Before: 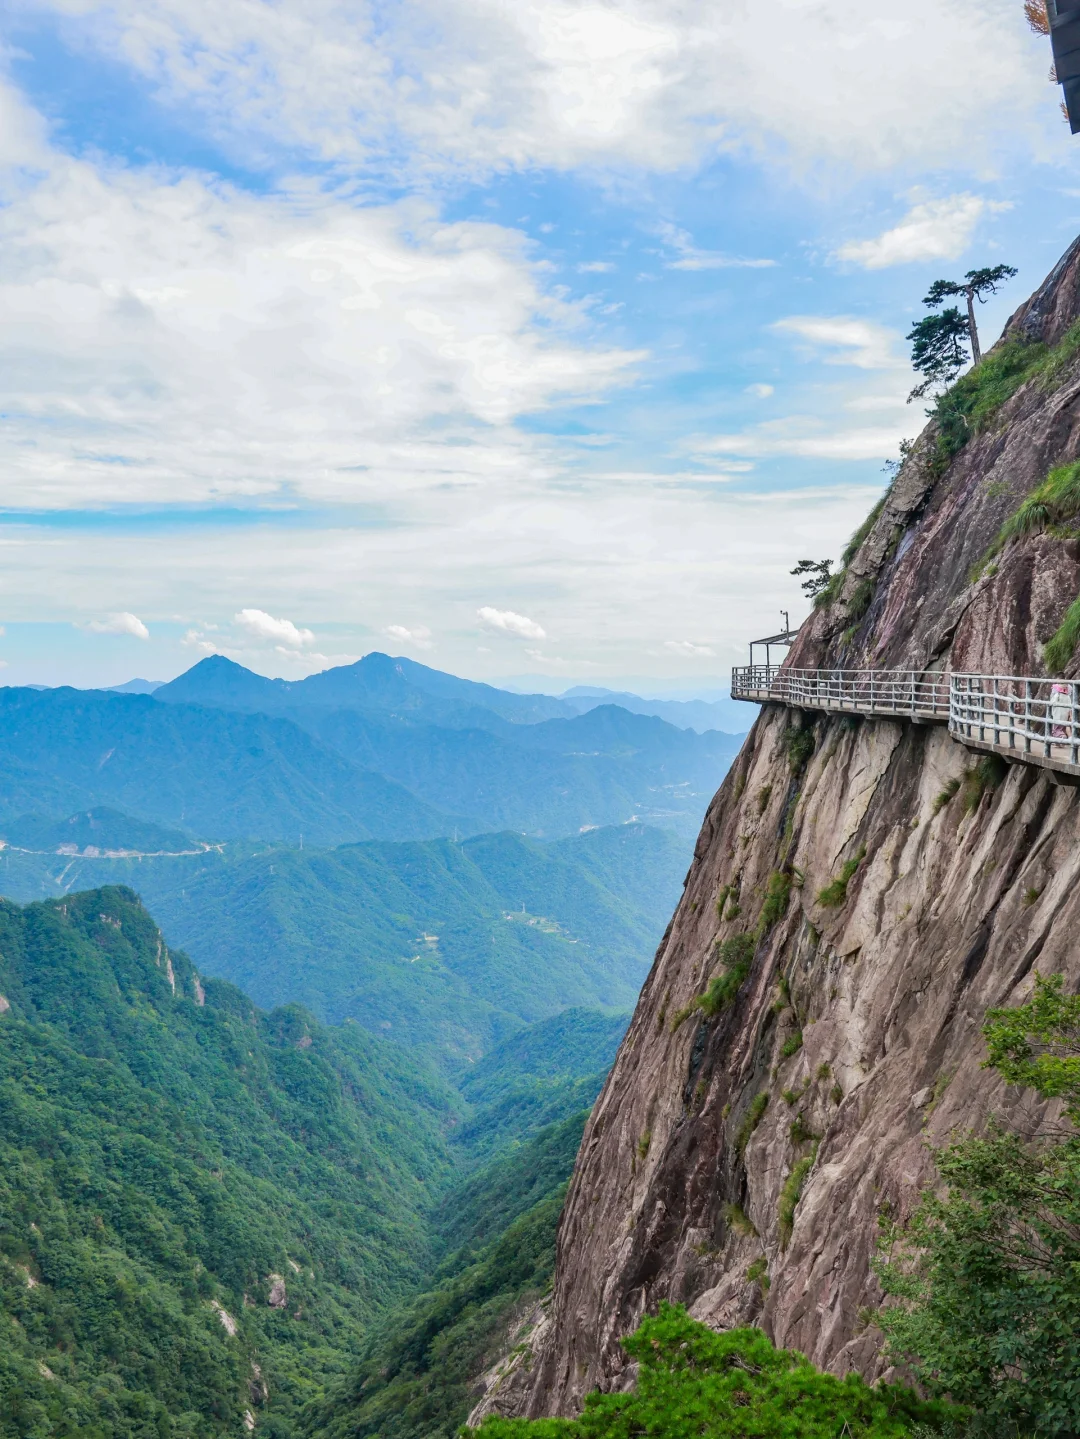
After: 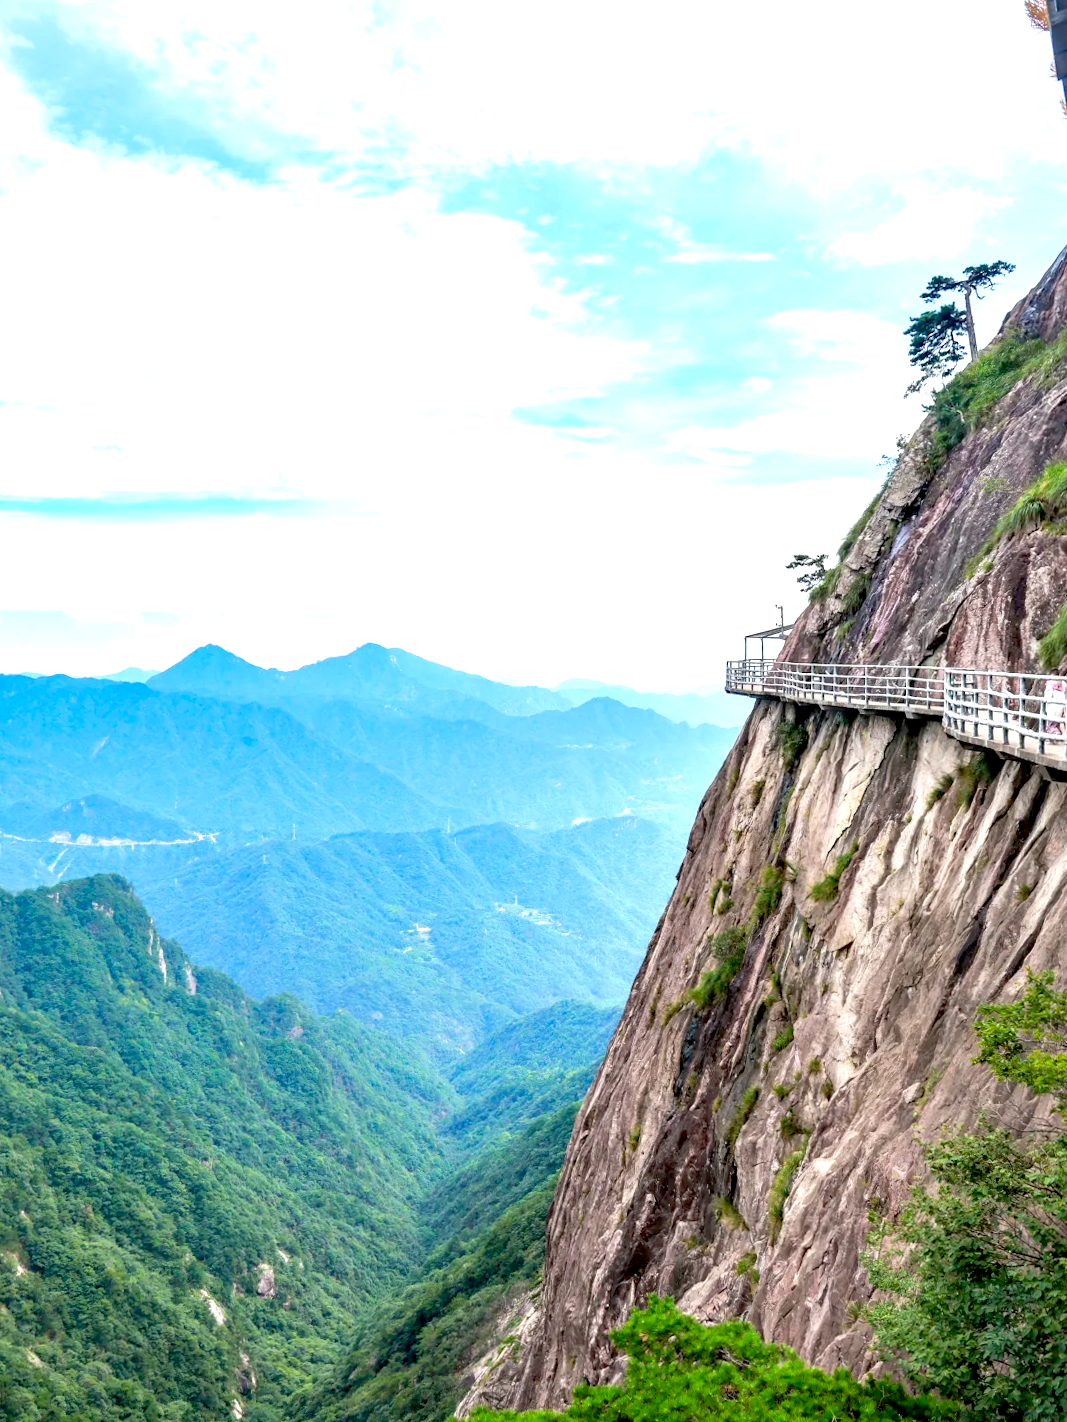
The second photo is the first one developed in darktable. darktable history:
exposure: black level correction 0.01, exposure 1 EV, compensate highlight preservation false
crop and rotate: angle -0.496°
